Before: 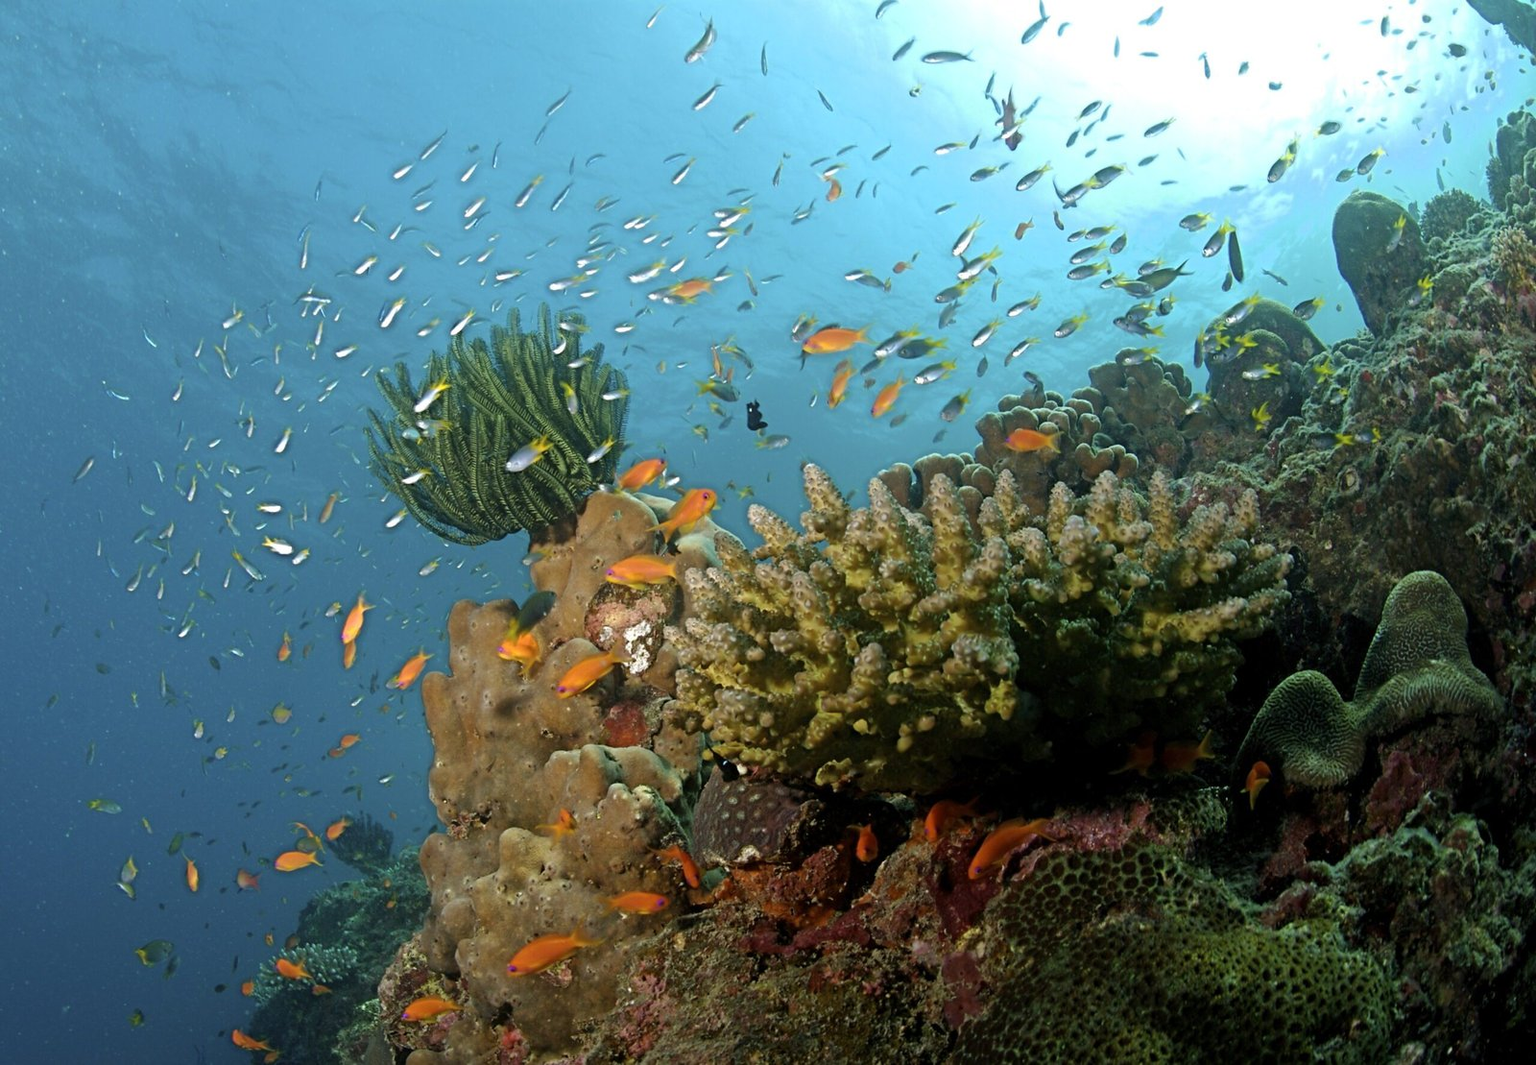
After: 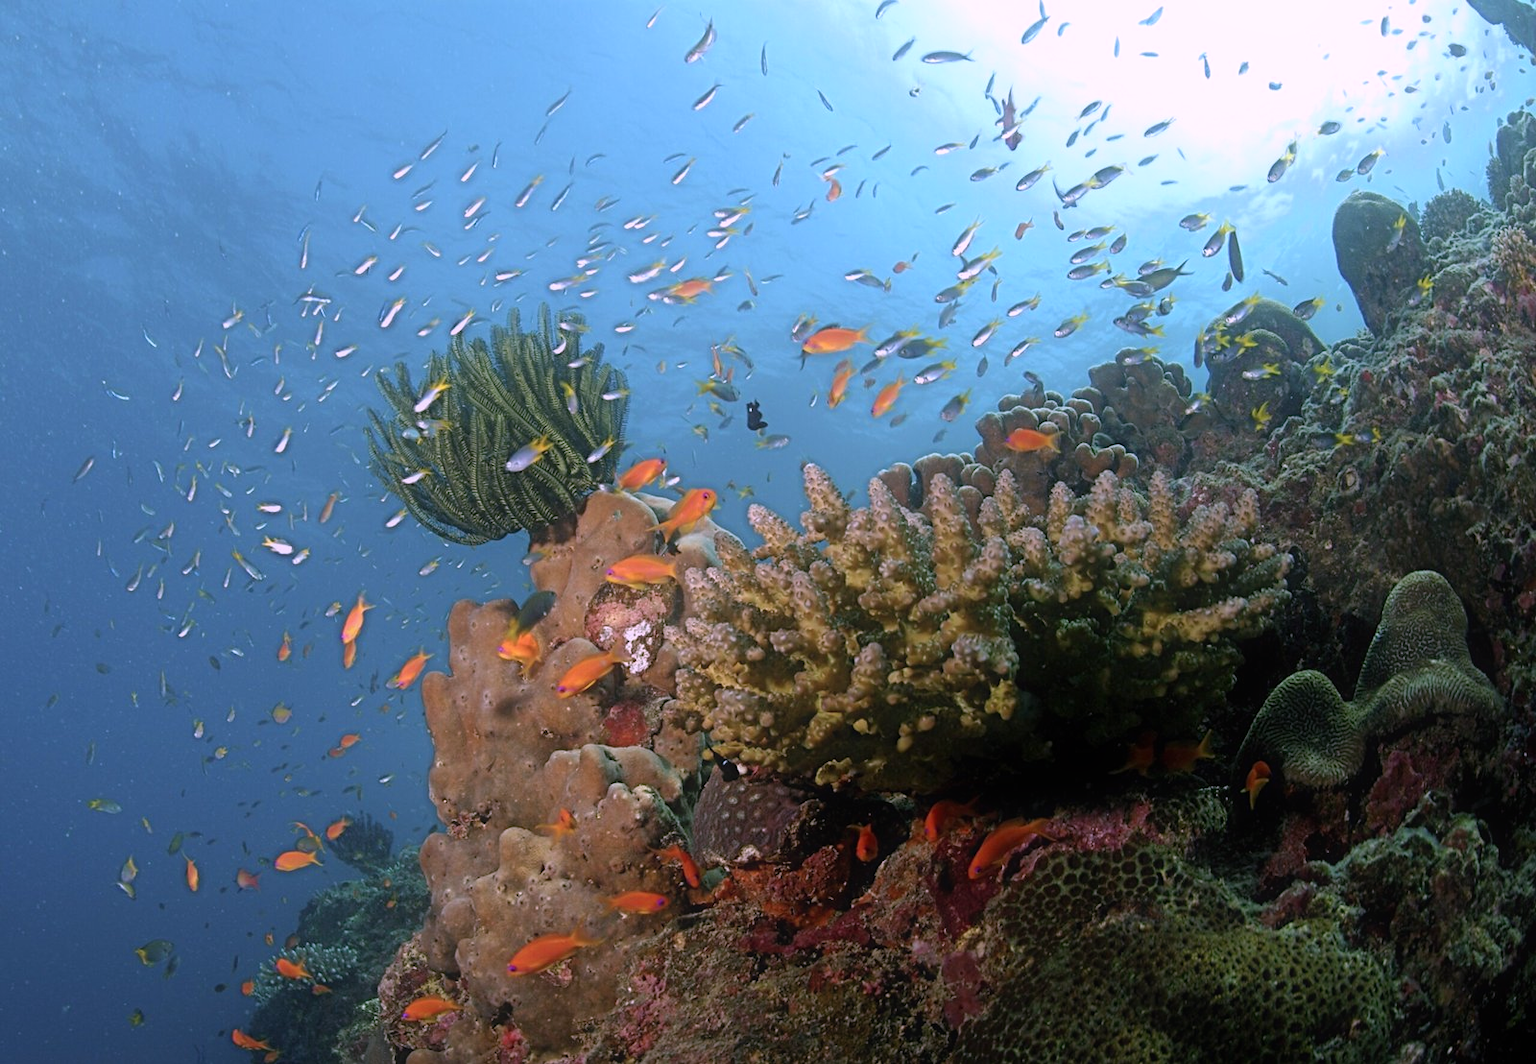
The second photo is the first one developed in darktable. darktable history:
contrast equalizer: y [[0.5, 0.486, 0.447, 0.446, 0.489, 0.5], [0.5 ×6], [0.5 ×6], [0 ×6], [0 ×6]]
color correction: highlights a* 15.46, highlights b* -20.56
